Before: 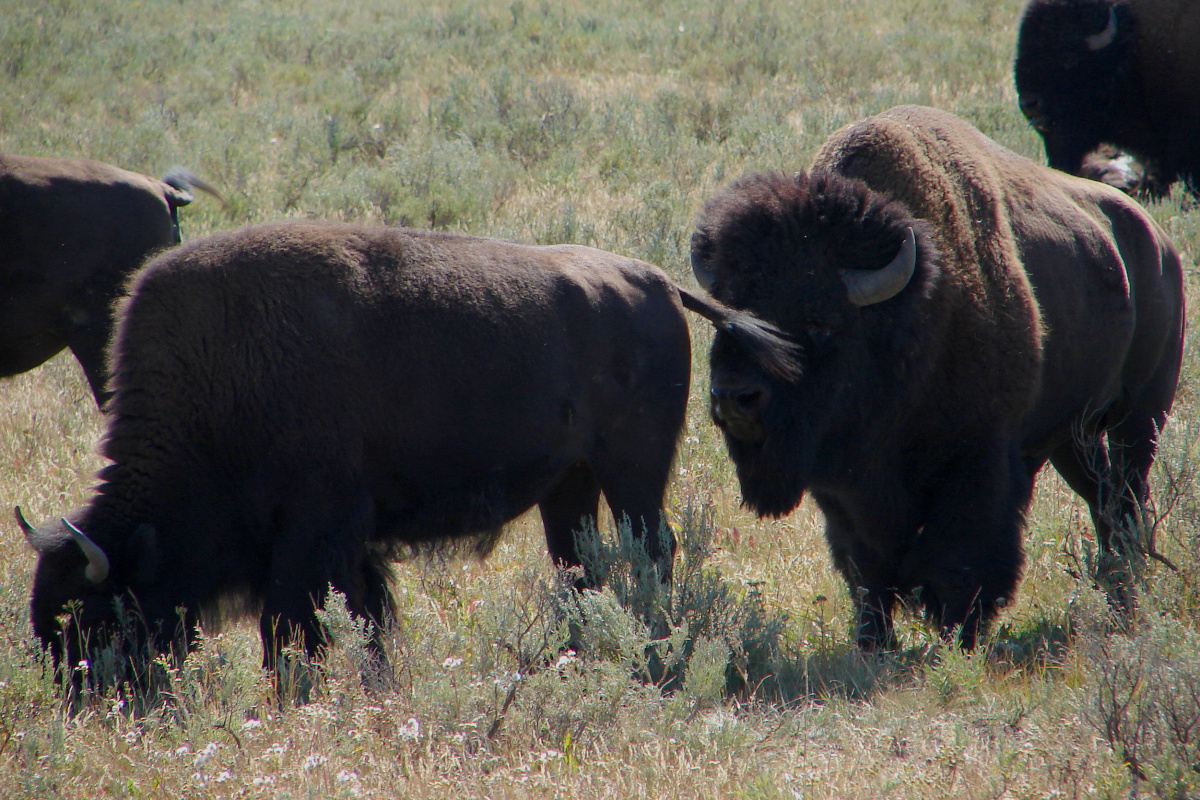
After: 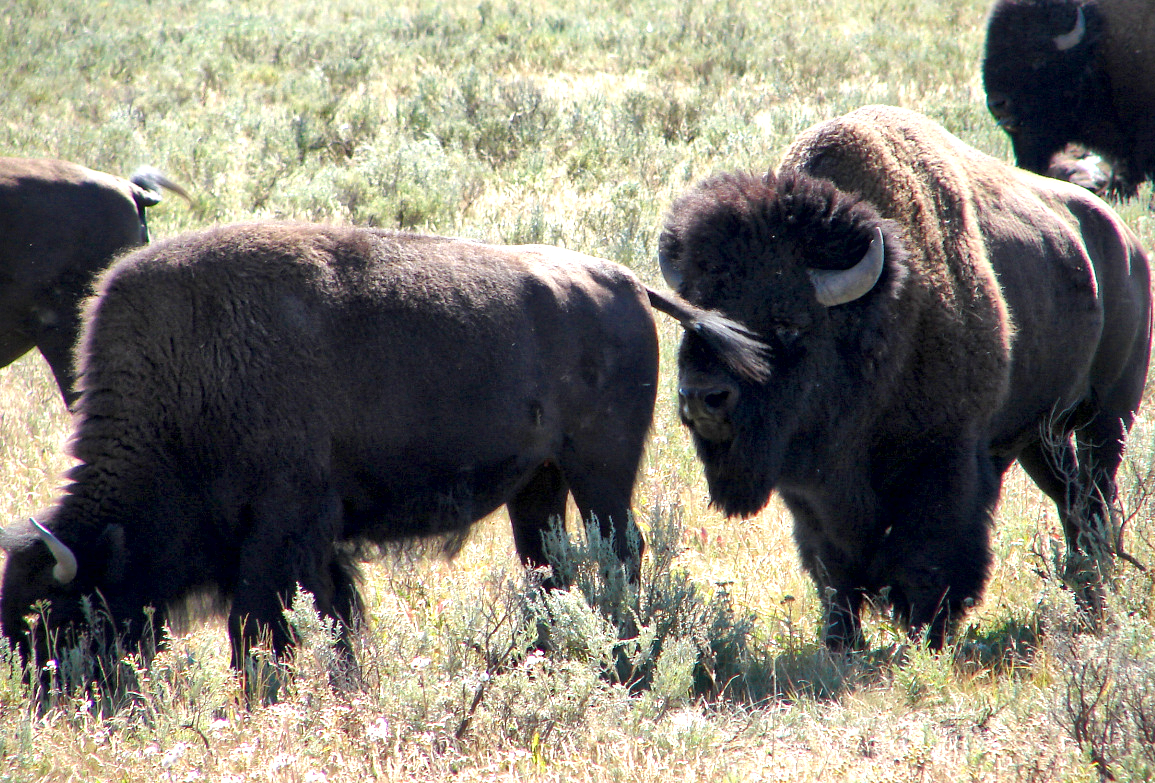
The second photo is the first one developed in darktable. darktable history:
crop and rotate: left 2.671%, right 1.072%, bottom 2.021%
exposure: black level correction 0, exposure 1.098 EV, compensate exposure bias true, compensate highlight preservation false
local contrast: mode bilateral grid, contrast 44, coarseness 68, detail 216%, midtone range 0.2
